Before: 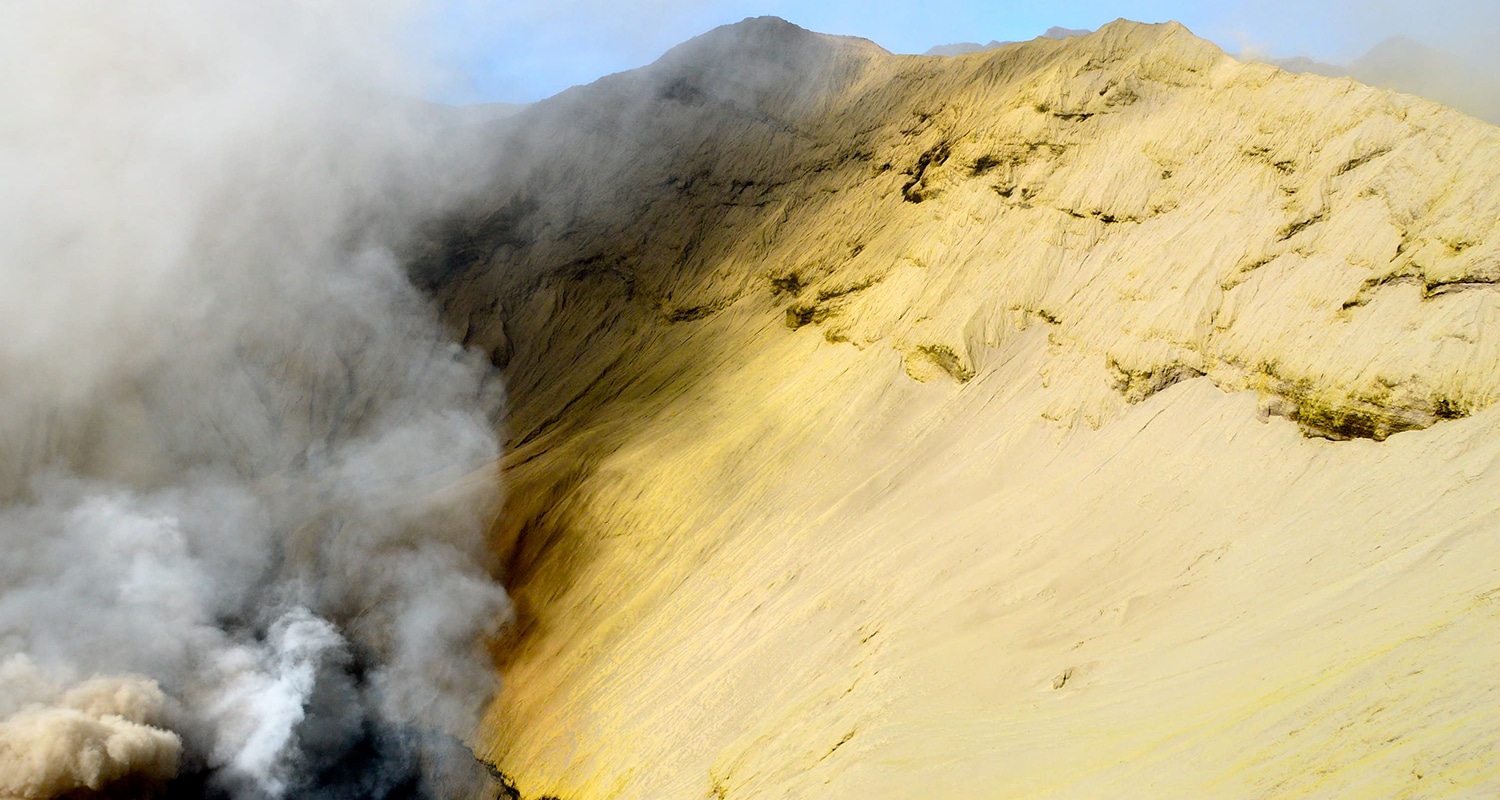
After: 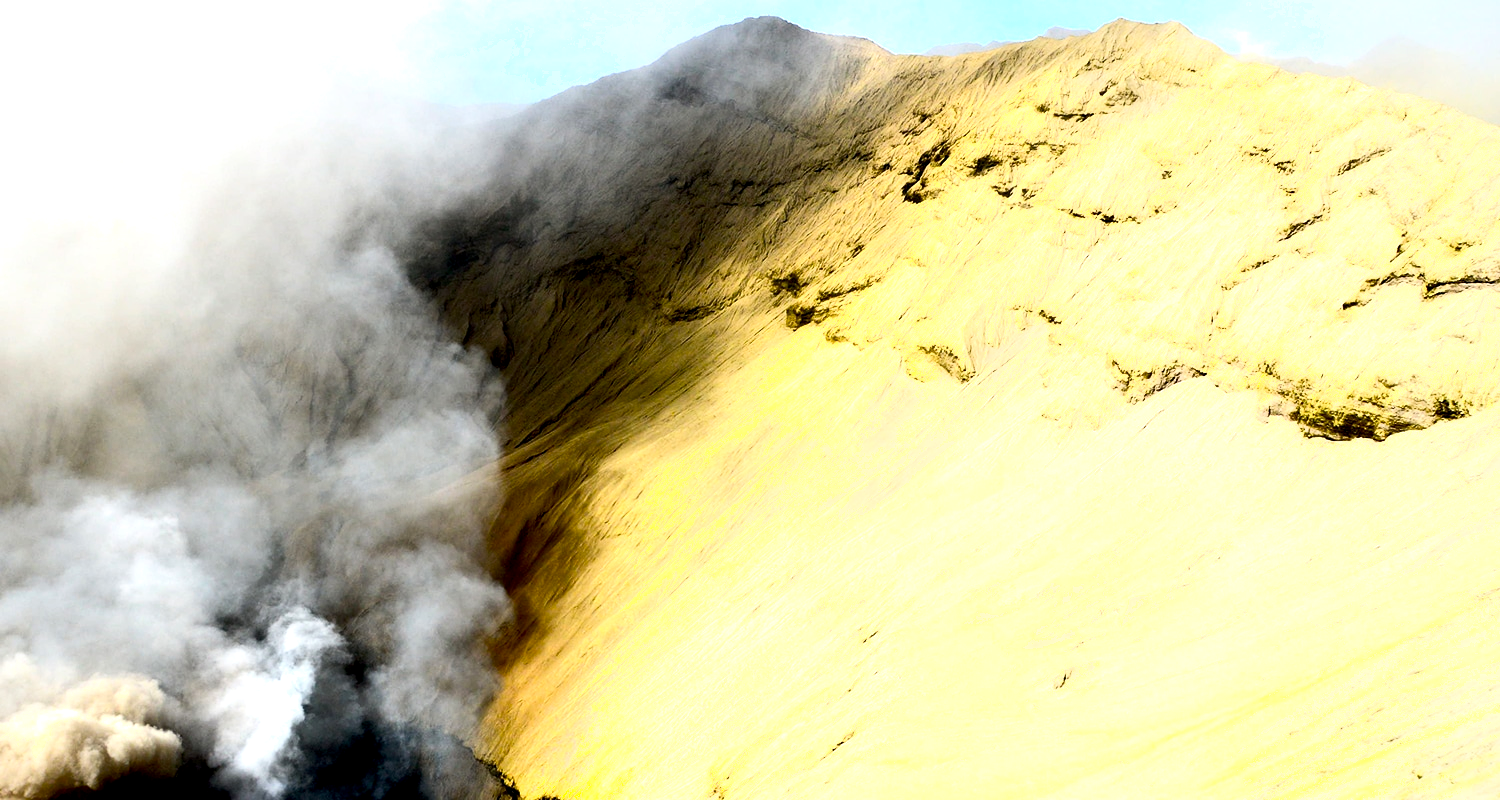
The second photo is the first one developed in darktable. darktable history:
tone equalizer: -8 EV -0.75 EV, -7 EV -0.7 EV, -6 EV -0.6 EV, -5 EV -0.4 EV, -3 EV 0.4 EV, -2 EV 0.6 EV, -1 EV 0.7 EV, +0 EV 0.75 EV, edges refinement/feathering 500, mask exposure compensation -1.57 EV, preserve details no
exposure: black level correction 0.01, exposure 0.014 EV, compensate highlight preservation false
shadows and highlights: shadows 0, highlights 40
